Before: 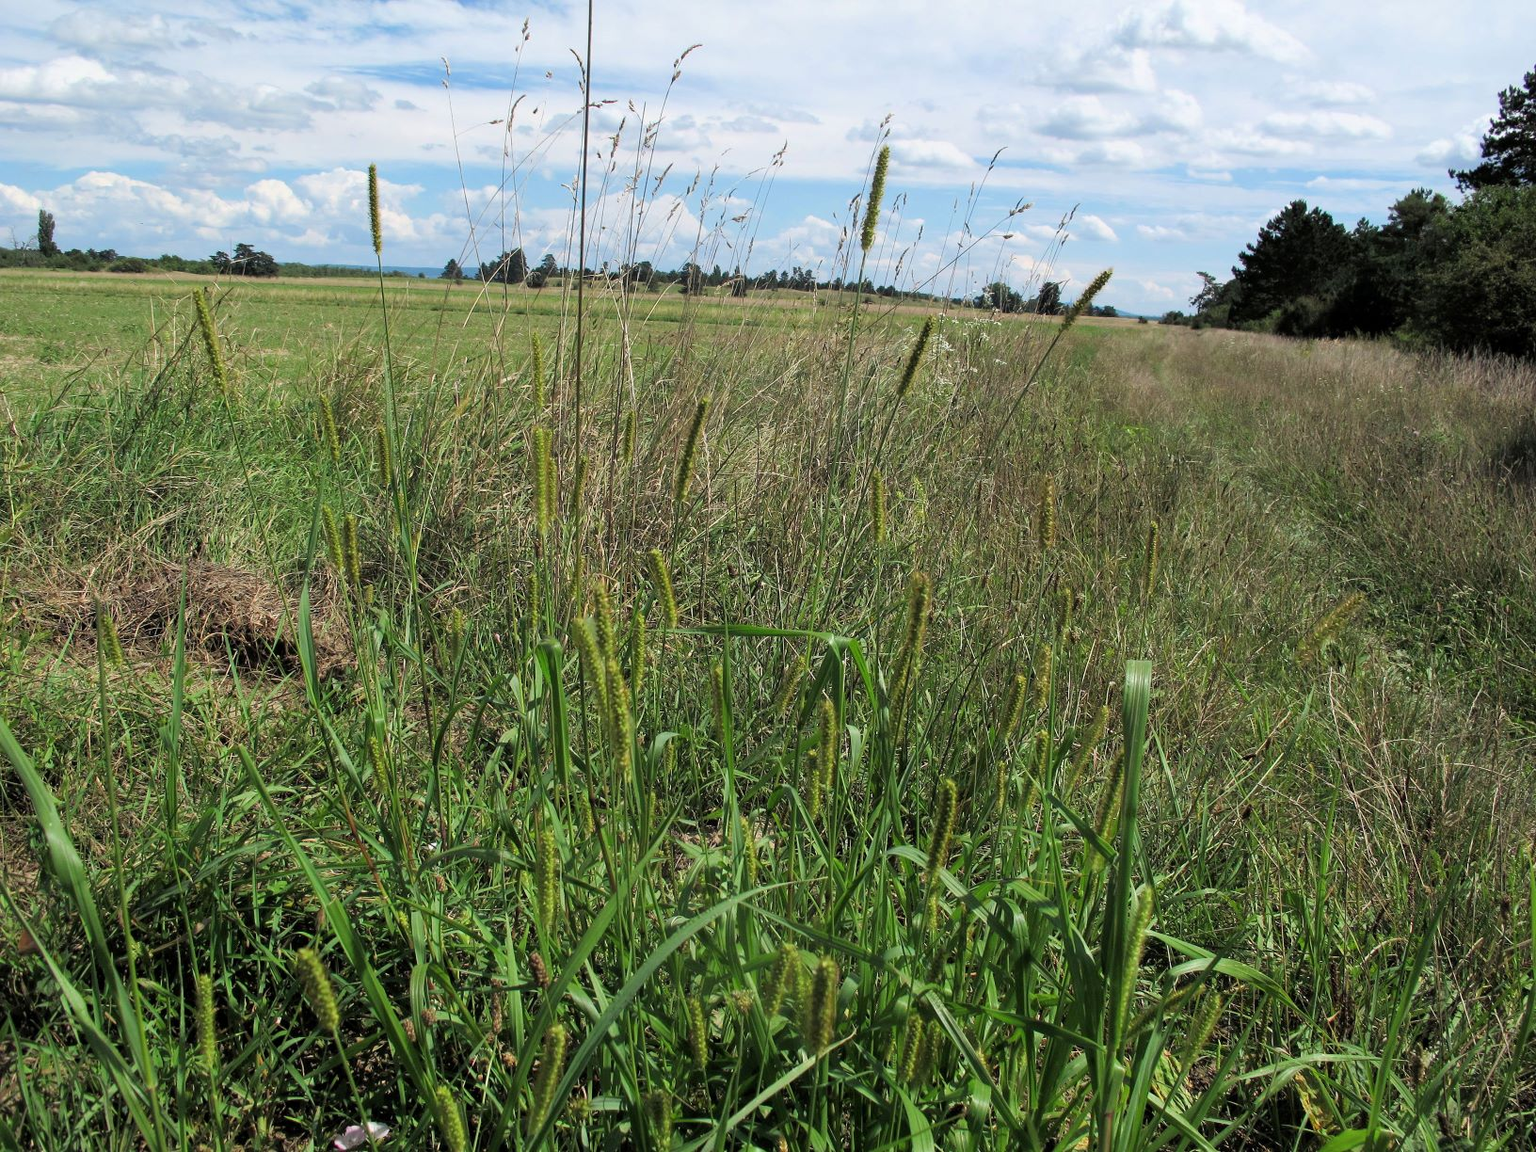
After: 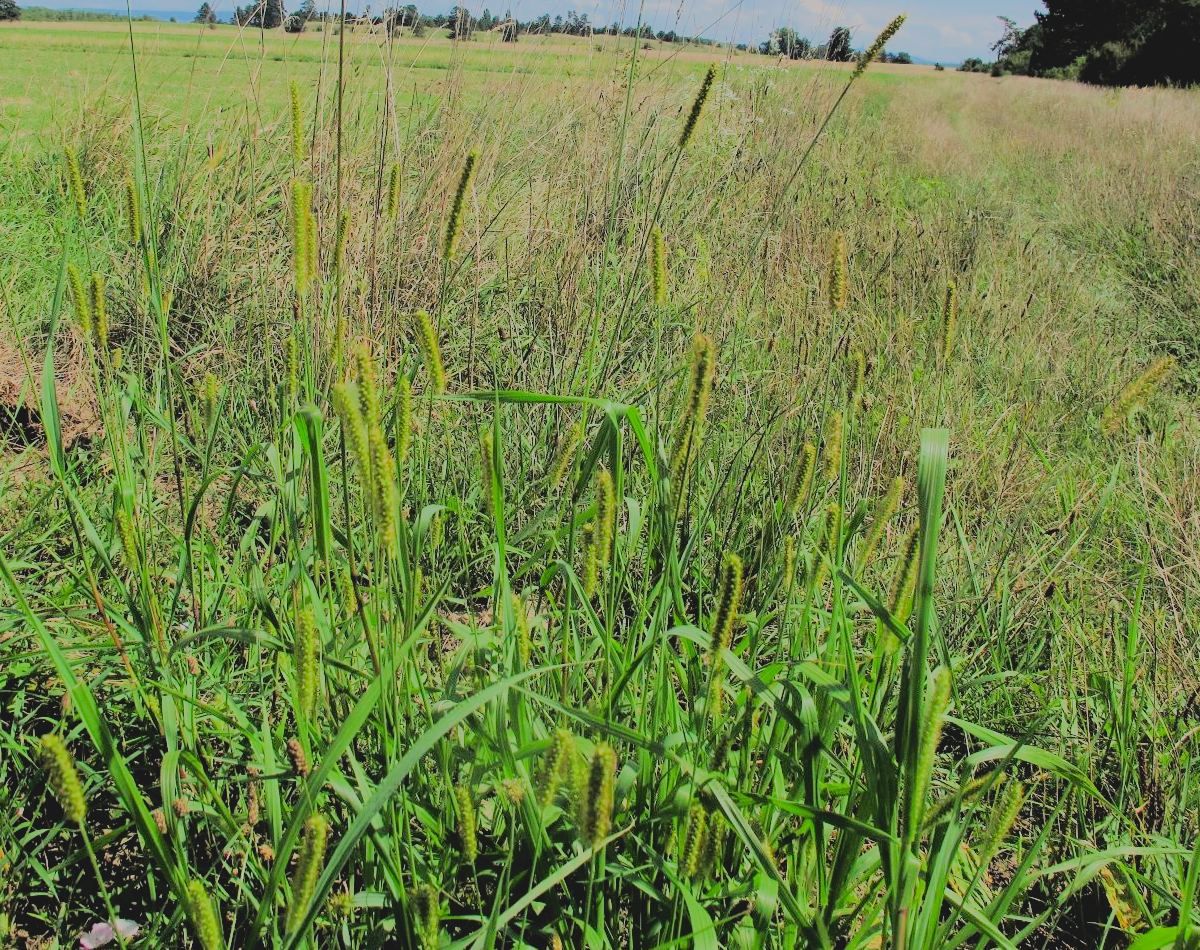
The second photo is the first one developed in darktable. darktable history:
crop: left 16.871%, top 22.357%, right 8.746%
tone equalizer: -7 EV 0.144 EV, -6 EV 0.609 EV, -5 EV 1.17 EV, -4 EV 1.32 EV, -3 EV 1.14 EV, -2 EV 0.6 EV, -1 EV 0.149 EV, edges refinement/feathering 500, mask exposure compensation -1.57 EV, preserve details no
contrast brightness saturation: contrast -0.172, saturation 0.19
exposure: compensate highlight preservation false
filmic rgb: black relative exposure -7.37 EV, white relative exposure 5.09 EV, hardness 3.21
